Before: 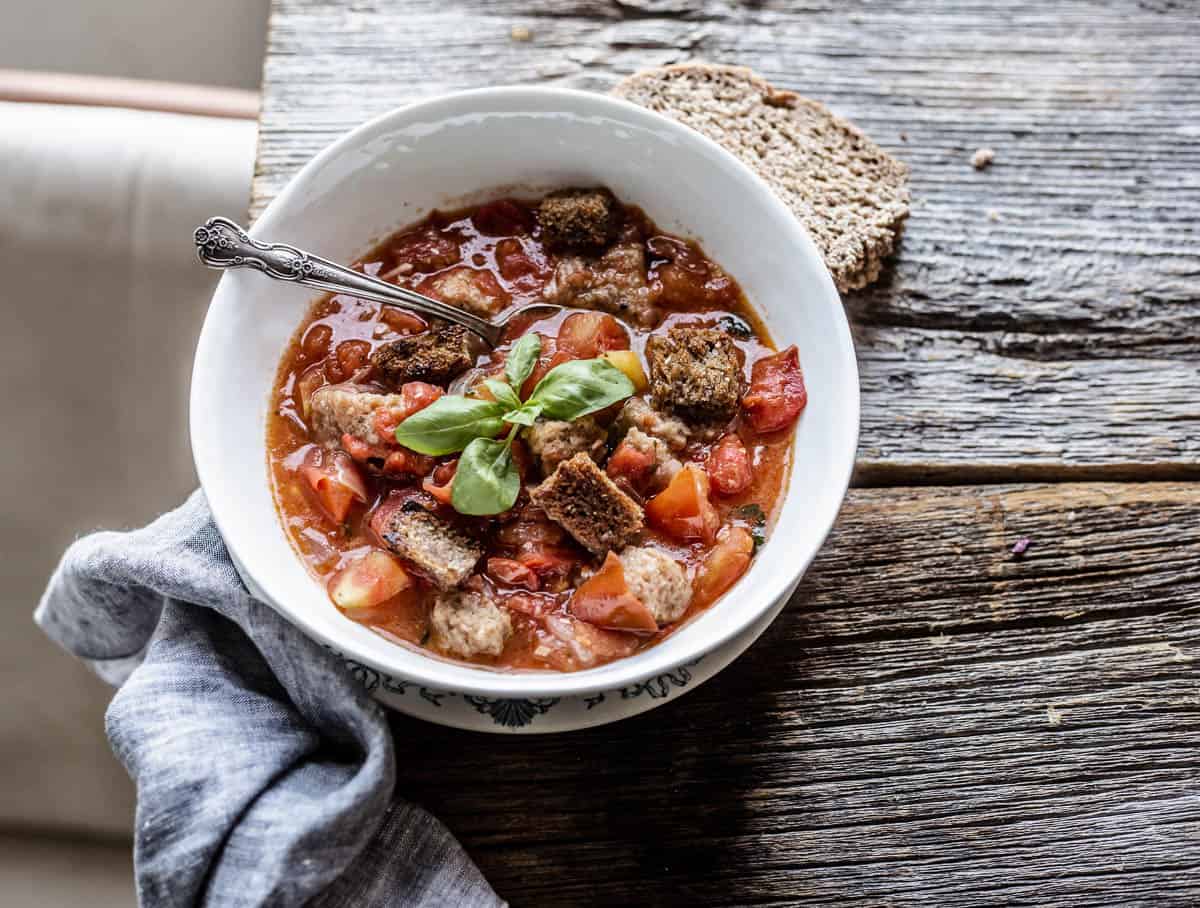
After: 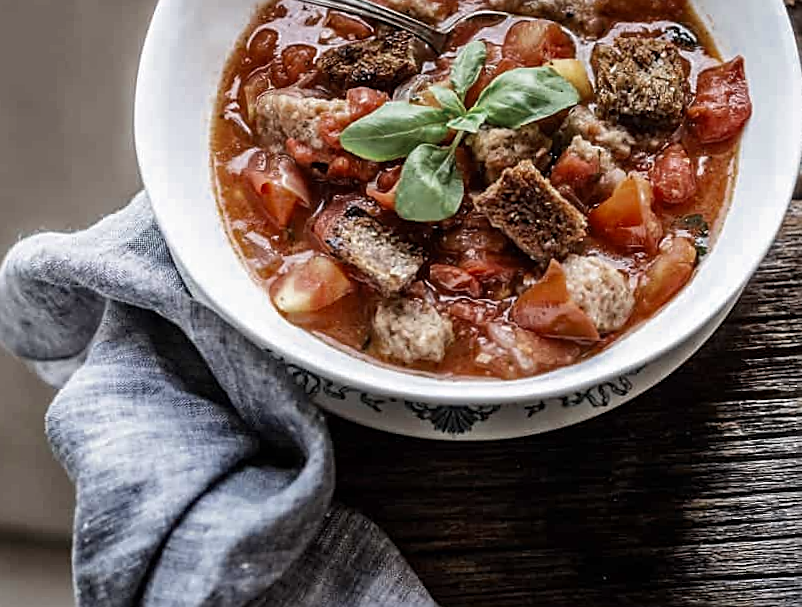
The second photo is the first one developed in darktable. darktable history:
color zones: curves: ch0 [(0, 0.5) (0.125, 0.4) (0.25, 0.5) (0.375, 0.4) (0.5, 0.4) (0.625, 0.35) (0.75, 0.35) (0.875, 0.5)]; ch1 [(0, 0.35) (0.125, 0.45) (0.25, 0.35) (0.375, 0.35) (0.5, 0.35) (0.625, 0.35) (0.75, 0.45) (0.875, 0.35)]; ch2 [(0, 0.6) (0.125, 0.5) (0.25, 0.5) (0.375, 0.6) (0.5, 0.6) (0.625, 0.5) (0.75, 0.5) (0.875, 0.5)]
crop and rotate: angle -0.82°, left 3.85%, top 31.828%, right 27.992%
sharpen: on, module defaults
